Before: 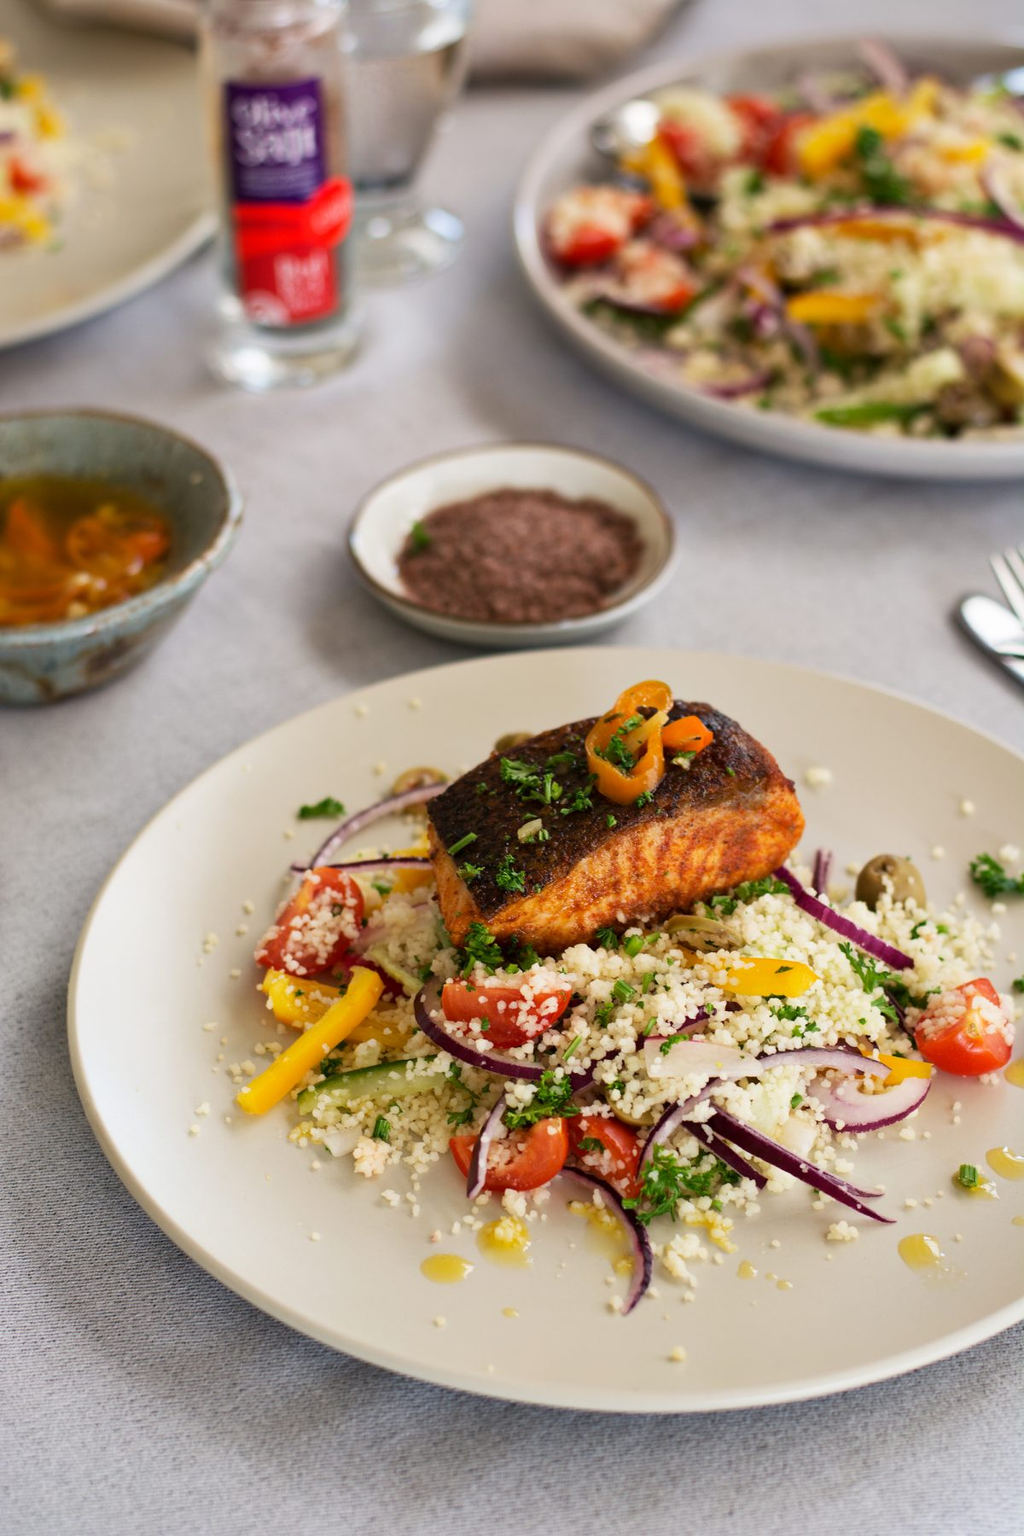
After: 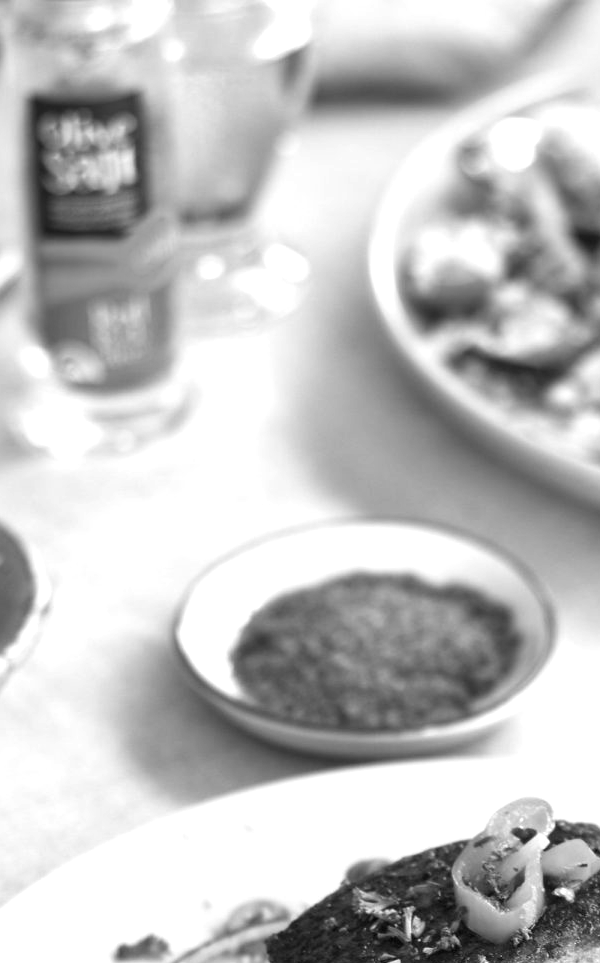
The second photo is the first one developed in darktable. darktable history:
exposure: black level correction 0, exposure 1.2 EV, compensate highlight preservation false
monochrome: a -92.57, b 58.91
crop: left 19.556%, right 30.401%, bottom 46.458%
